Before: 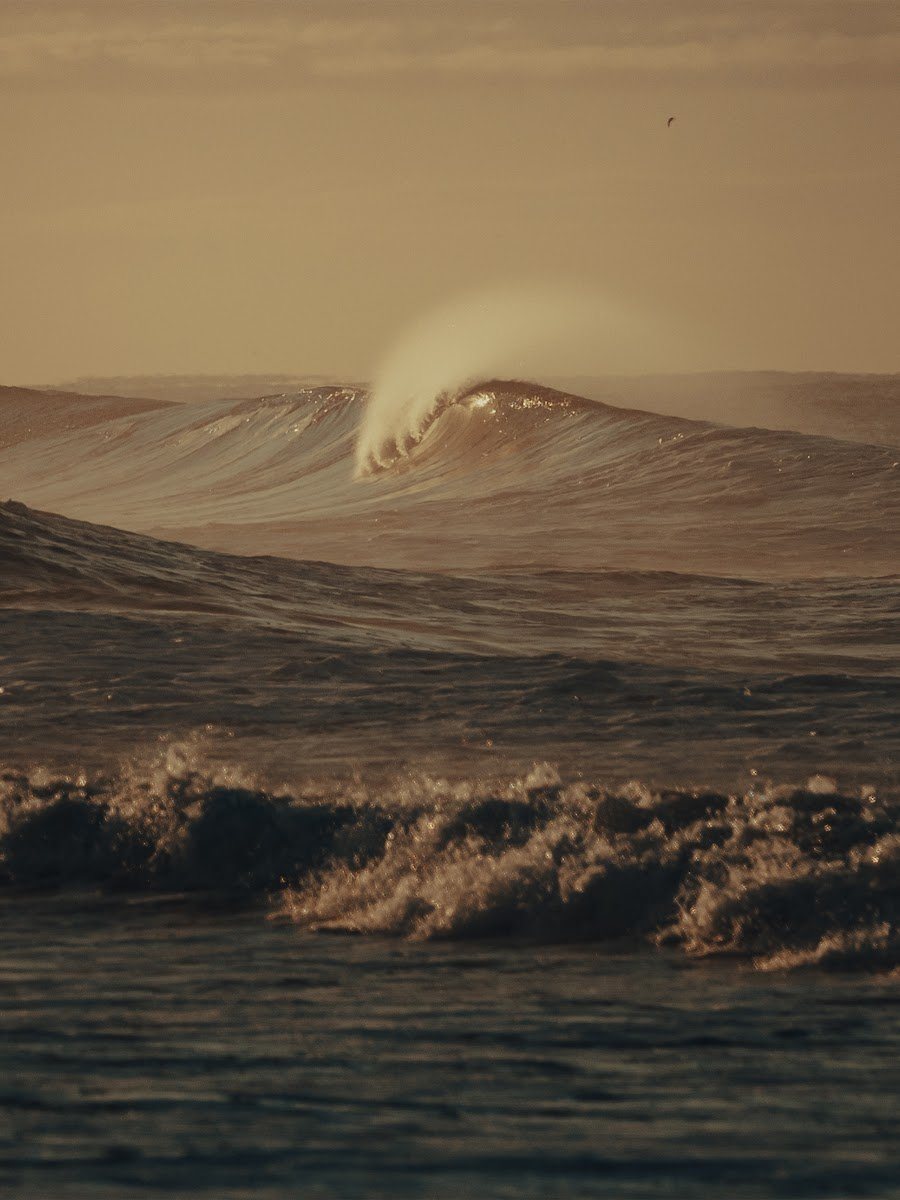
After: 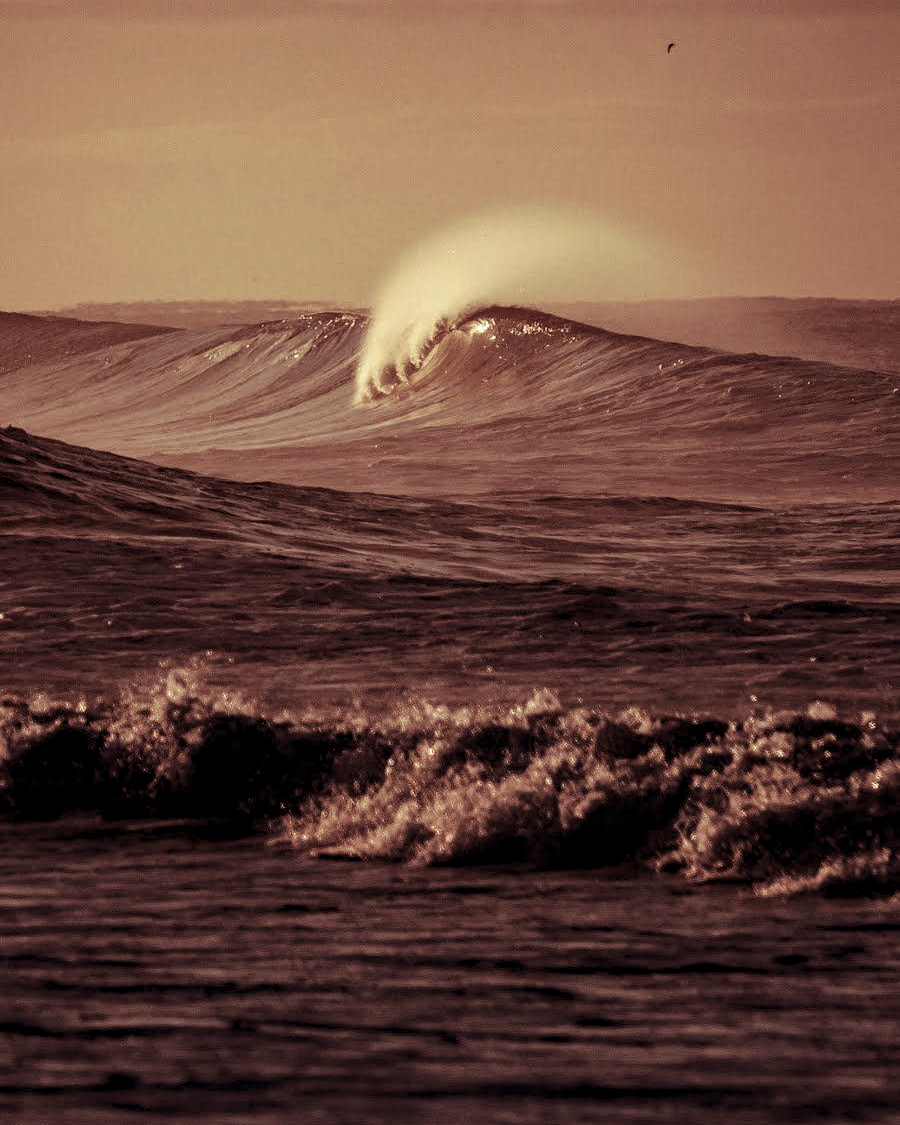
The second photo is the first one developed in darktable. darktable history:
crop and rotate: top 6.25%
local contrast: highlights 60%, shadows 60%, detail 160%
levels: levels [0.016, 0.484, 0.953]
haze removal: compatibility mode true, adaptive false
split-toning: highlights › hue 180°
